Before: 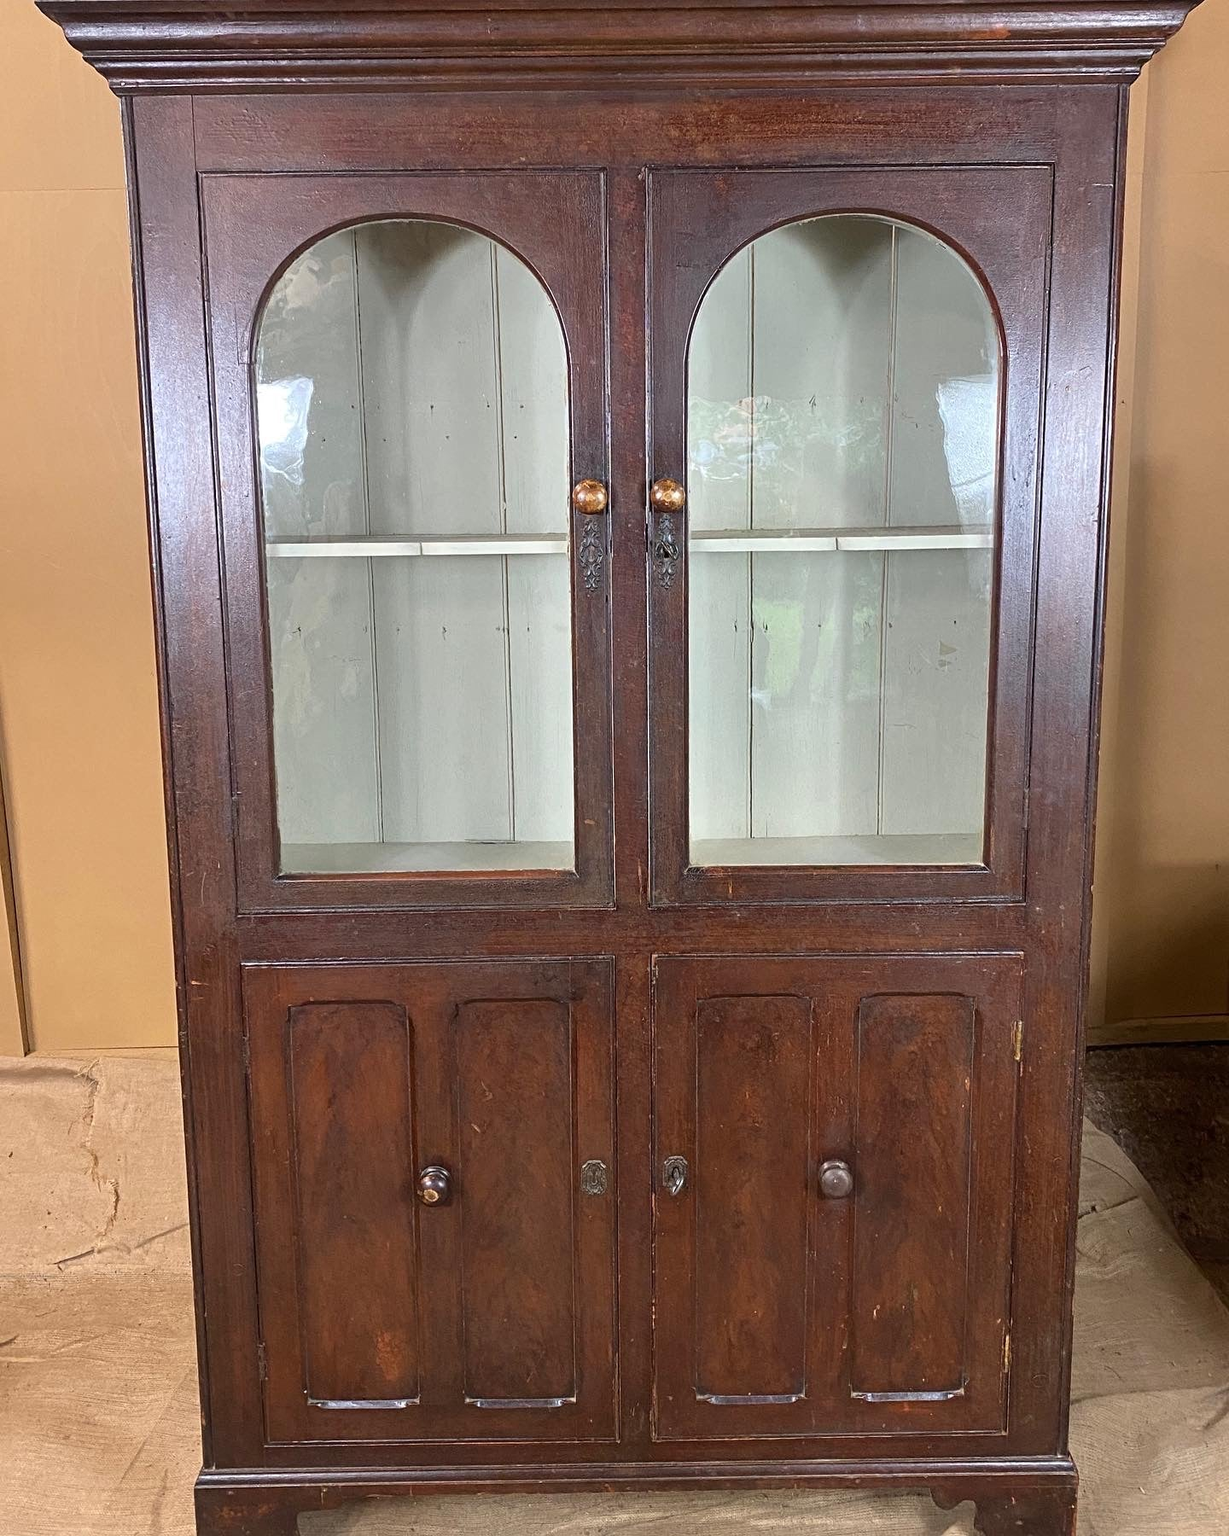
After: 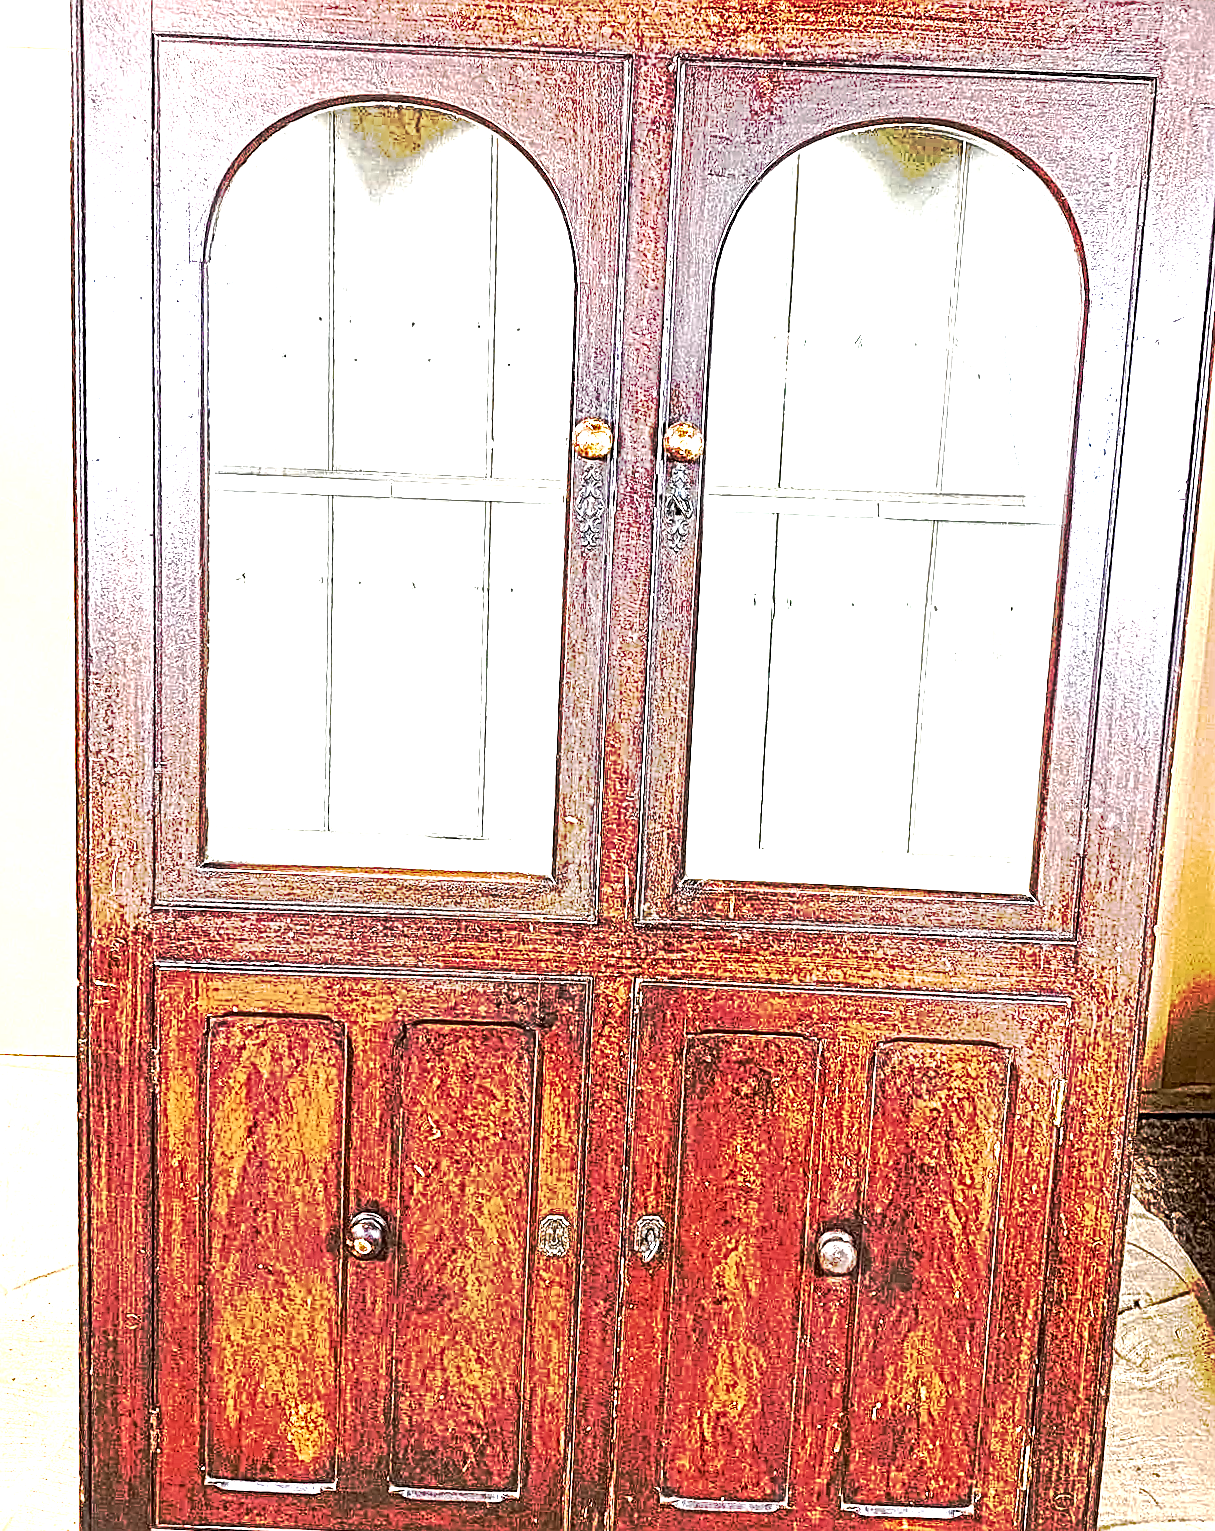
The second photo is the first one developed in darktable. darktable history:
tone equalizer: on, module defaults
crop and rotate: angle -3.08°, left 5.338%, top 5.164%, right 4.683%, bottom 4.168%
exposure: black level correction 0.001, exposure 1.734 EV, compensate exposure bias true, compensate highlight preservation false
tone curve: curves: ch0 [(0, 0) (0.003, 0.003) (0.011, 0.011) (0.025, 0.024) (0.044, 0.043) (0.069, 0.067) (0.1, 0.096) (0.136, 0.131) (0.177, 0.171) (0.224, 0.216) (0.277, 0.267) (0.335, 0.323) (0.399, 0.384) (0.468, 0.451) (0.543, 0.678) (0.623, 0.734) (0.709, 0.795) (0.801, 0.859) (0.898, 0.928) (1, 1)], preserve colors none
sharpen: on, module defaults
local contrast: mode bilateral grid, contrast 20, coarseness 4, detail 299%, midtone range 0.2
levels: black 0.052%, levels [0.052, 0.496, 0.908]
